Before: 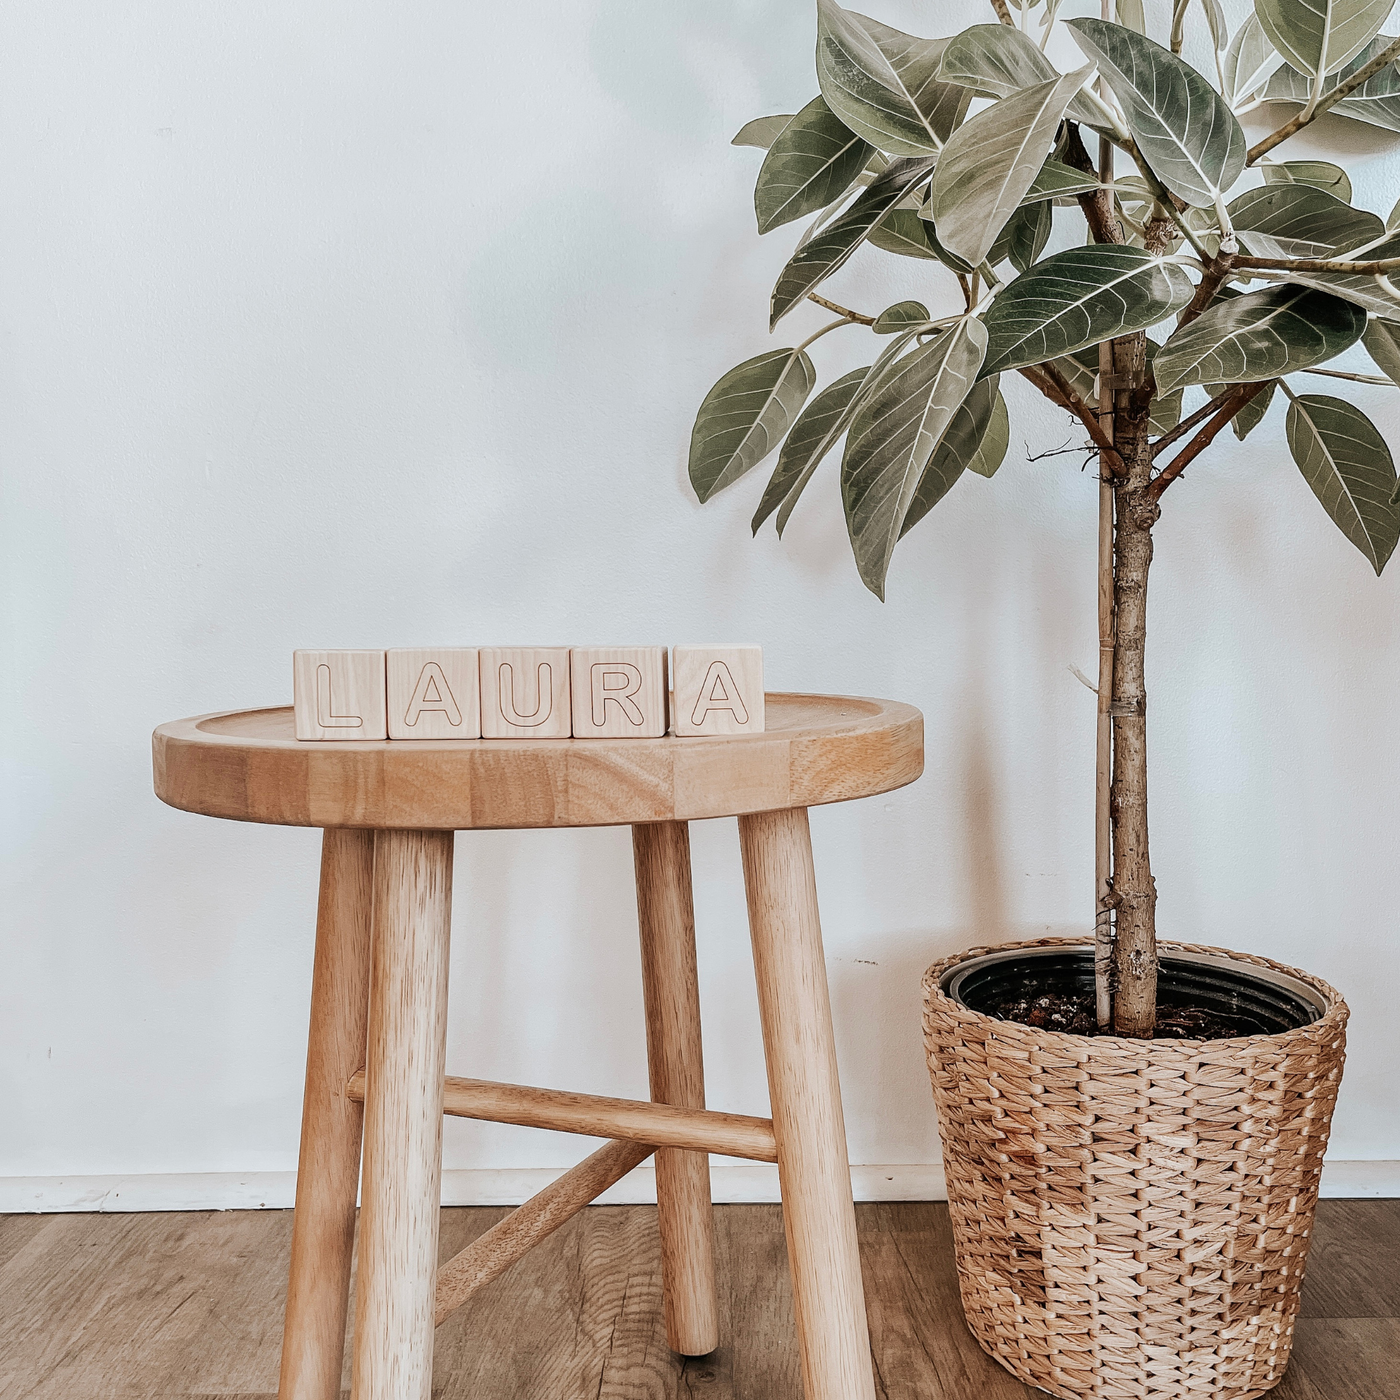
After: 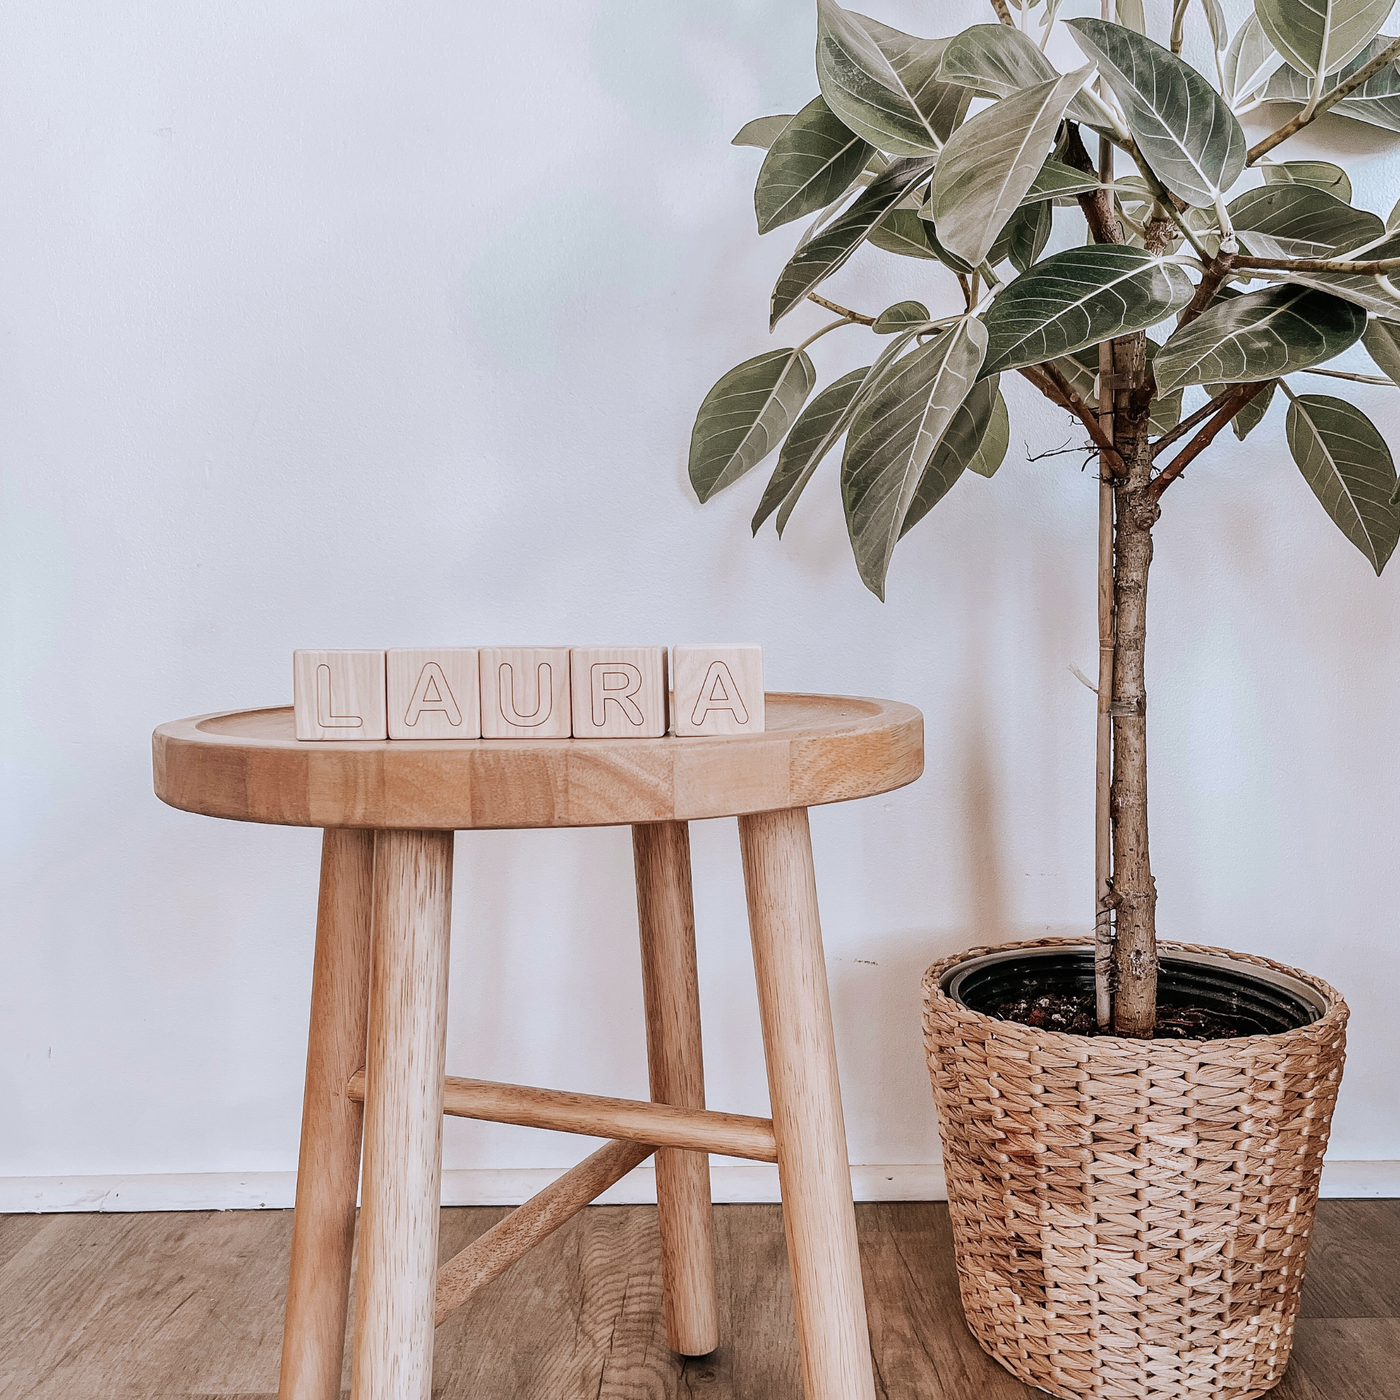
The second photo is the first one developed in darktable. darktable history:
exposure: compensate exposure bias true, compensate highlight preservation false
color calibration: output R [1.003, 0.027, -0.041, 0], output G [-0.018, 1.043, -0.038, 0], output B [0.071, -0.086, 1.017, 0], illuminant custom, x 0.349, y 0.365, temperature 4942.78 K
